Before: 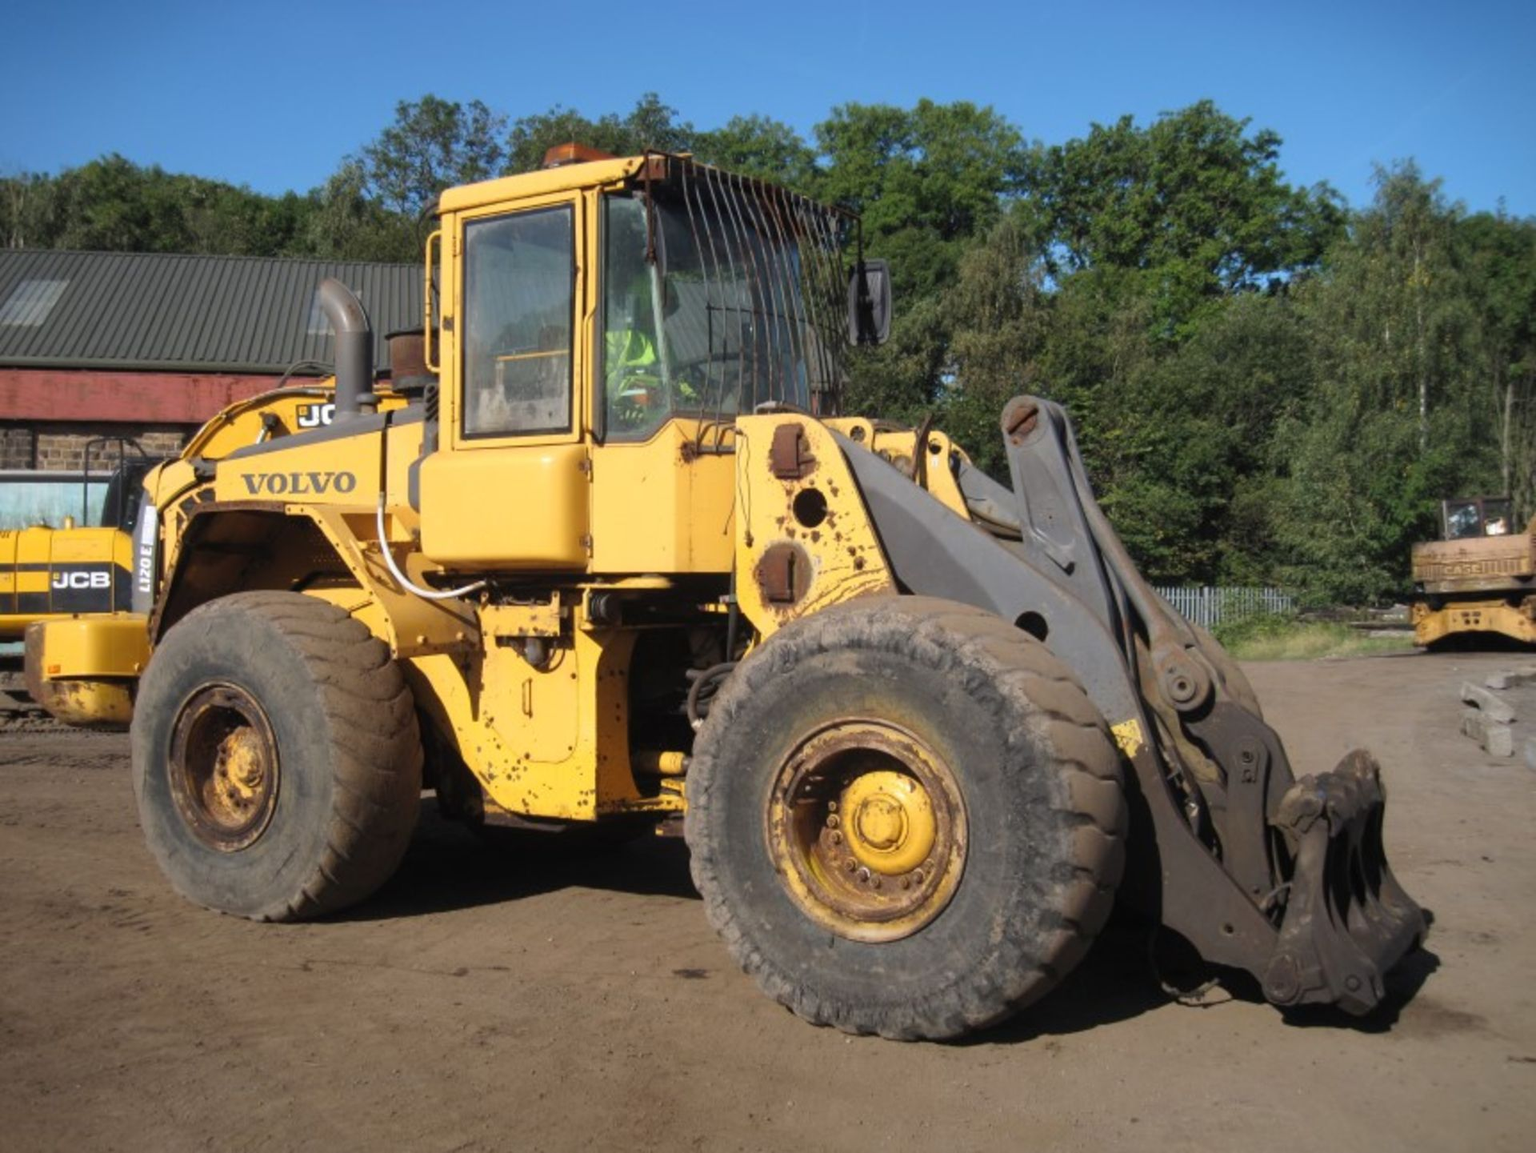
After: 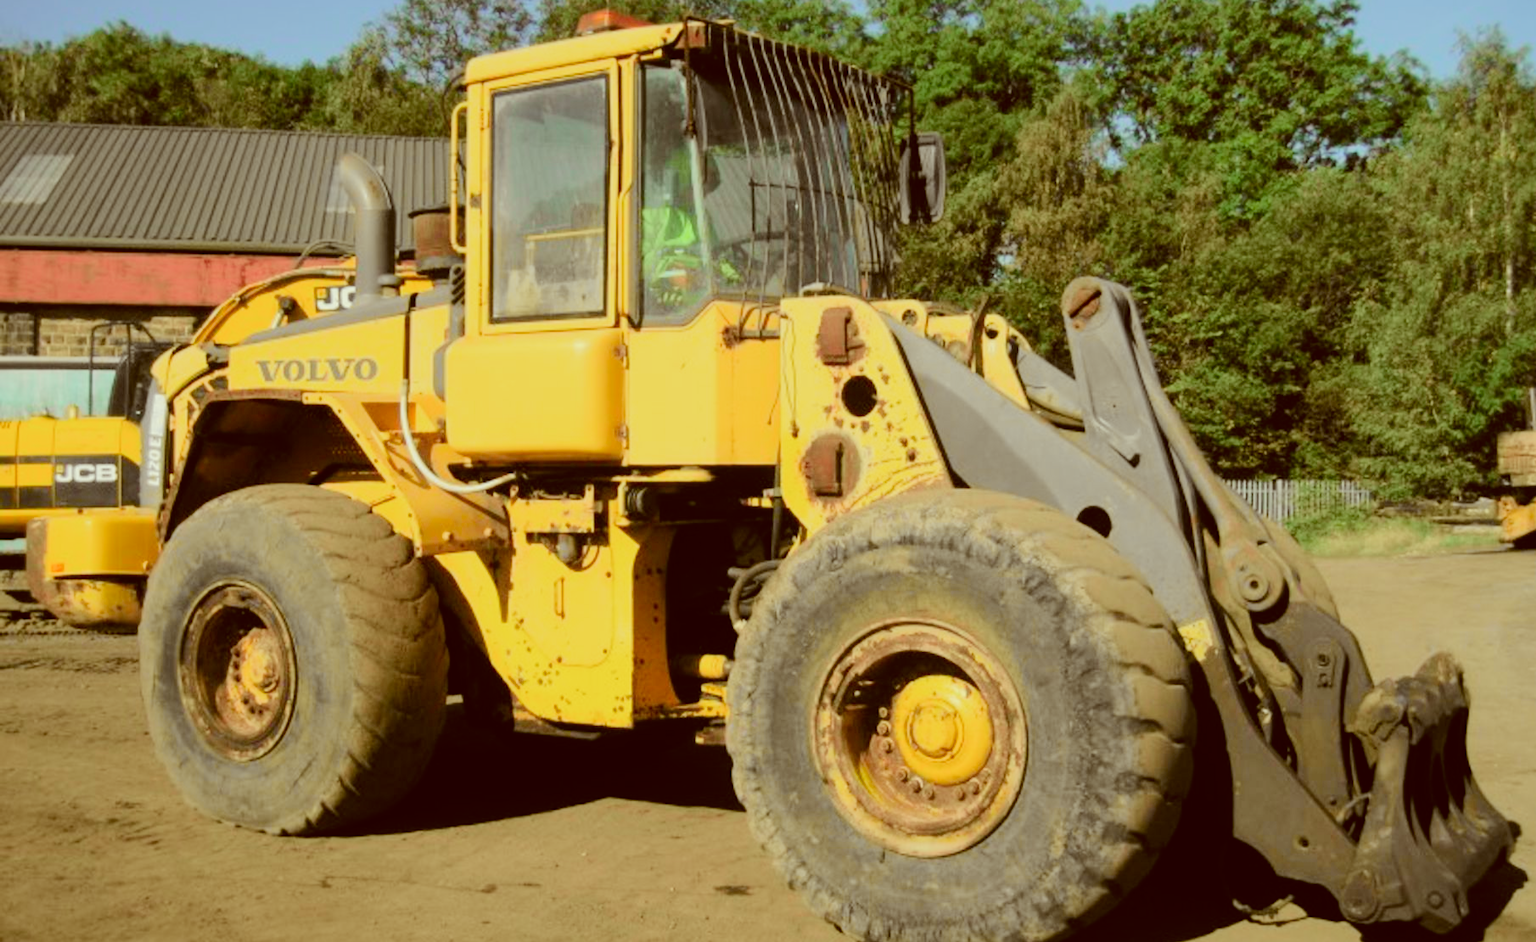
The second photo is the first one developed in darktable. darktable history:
crop and rotate: angle 0.03°, top 11.643%, right 5.651%, bottom 11.189%
filmic rgb: hardness 4.17, contrast 0.921
exposure: black level correction 0.001, exposure 0.5 EV, compensate exposure bias true, compensate highlight preservation false
tone curve: curves: ch0 [(0, 0.023) (0.037, 0.04) (0.131, 0.128) (0.304, 0.331) (0.504, 0.584) (0.616, 0.687) (0.704, 0.764) (0.808, 0.823) (1, 1)]; ch1 [(0, 0) (0.301, 0.3) (0.477, 0.472) (0.493, 0.497) (0.508, 0.501) (0.544, 0.541) (0.563, 0.565) (0.626, 0.66) (0.721, 0.776) (1, 1)]; ch2 [(0, 0) (0.249, 0.216) (0.349, 0.343) (0.424, 0.442) (0.476, 0.483) (0.502, 0.5) (0.517, 0.519) (0.532, 0.553) (0.569, 0.587) (0.634, 0.628) (0.706, 0.729) (0.828, 0.742) (1, 0.9)], color space Lab, independent channels, preserve colors none
color correction: highlights a* -5.94, highlights b* 9.48, shadows a* 10.12, shadows b* 23.94
